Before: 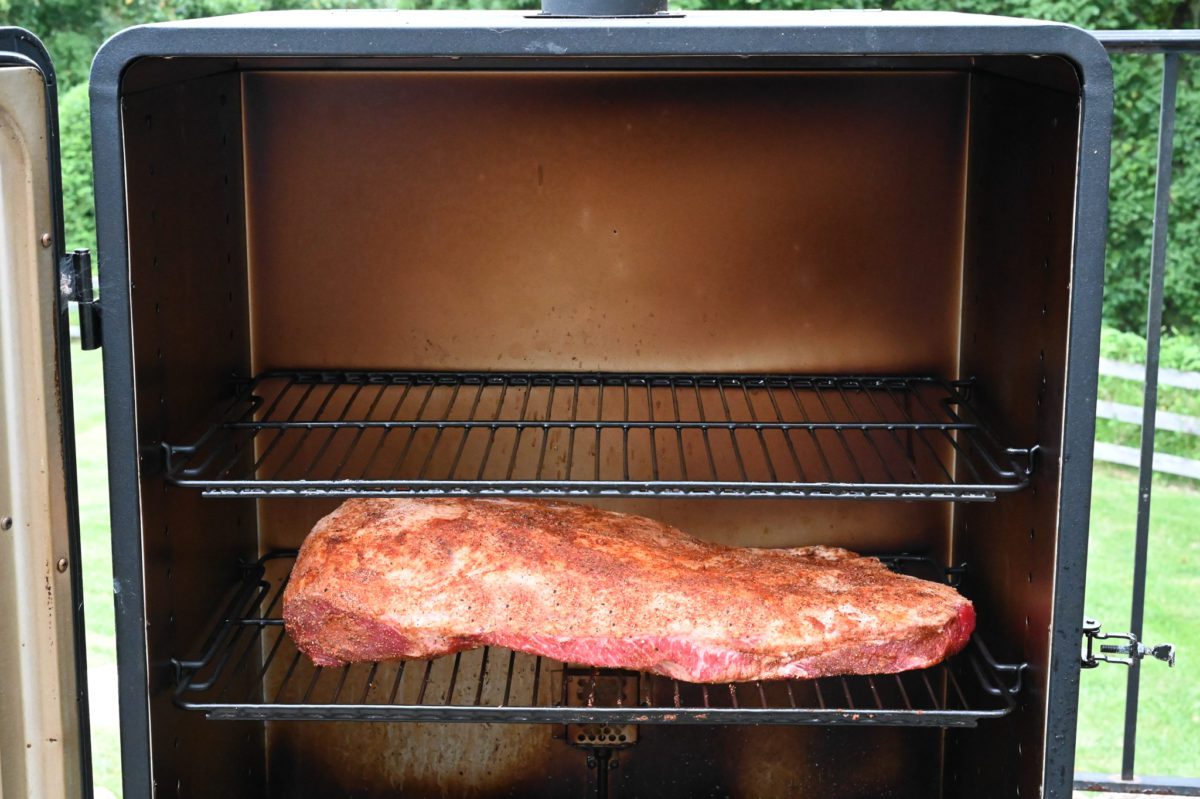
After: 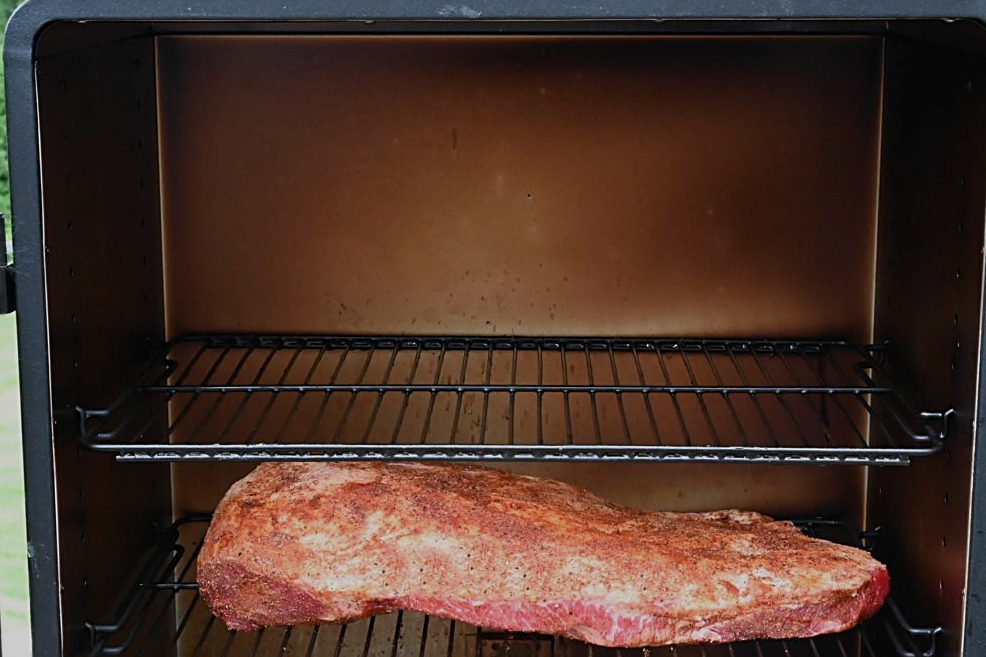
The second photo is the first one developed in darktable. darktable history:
exposure: black level correction 0, exposure -0.721 EV, compensate highlight preservation false
sharpen: on, module defaults
crop and rotate: left 7.196%, top 4.574%, right 10.605%, bottom 13.178%
